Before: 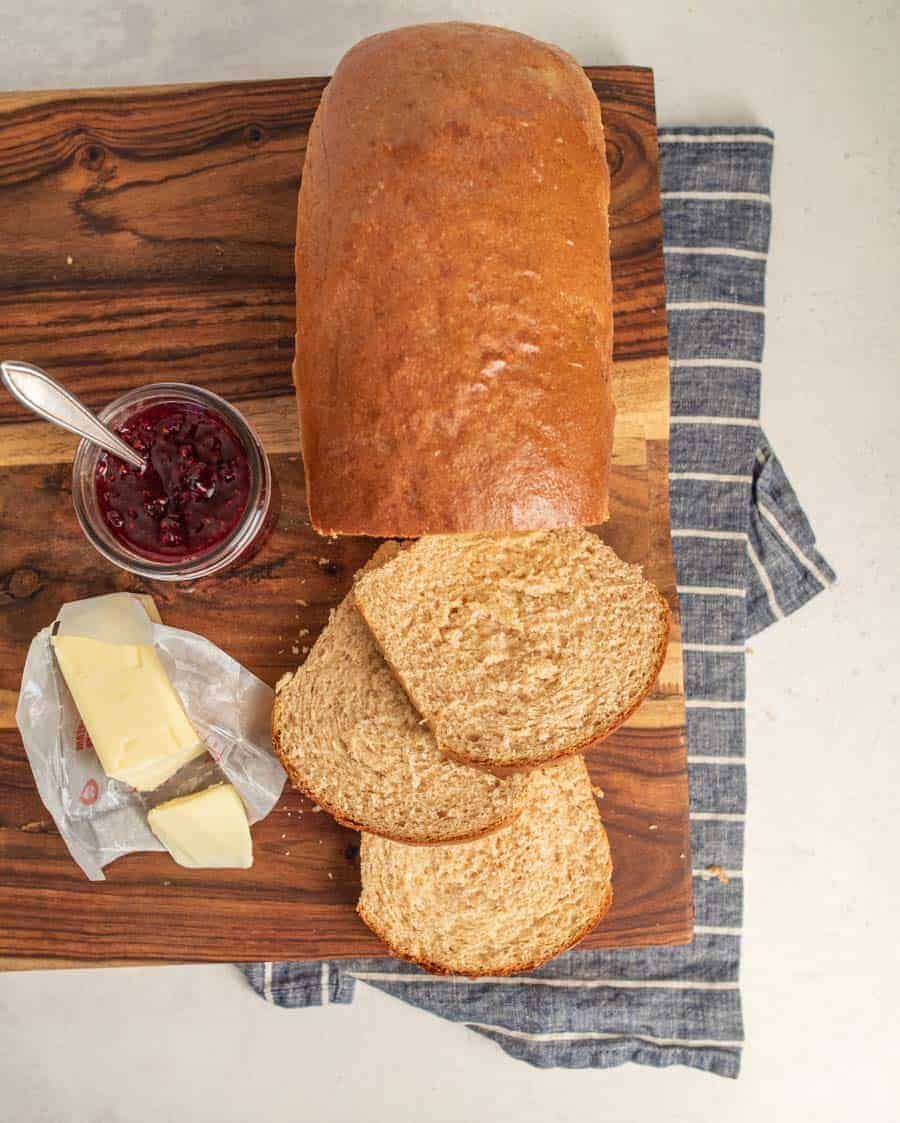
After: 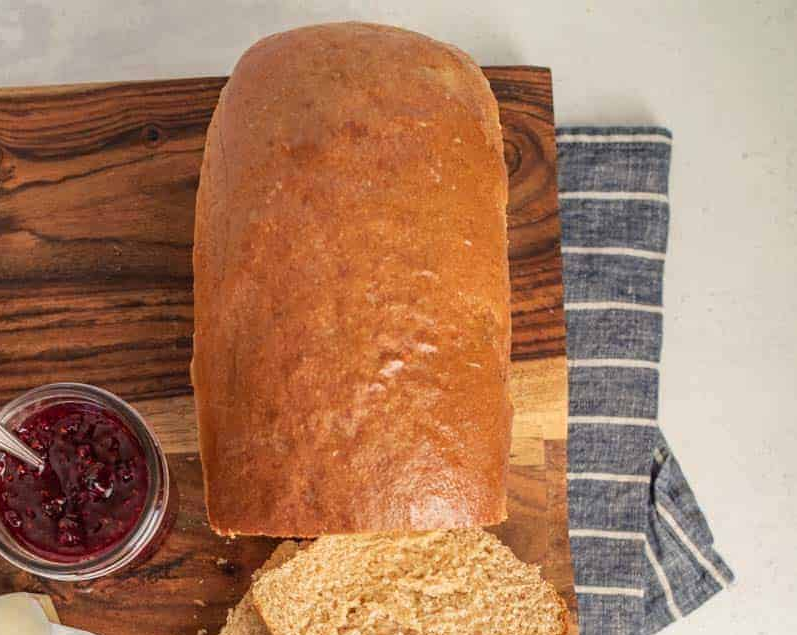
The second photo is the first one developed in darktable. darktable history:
crop and rotate: left 11.344%, bottom 43.411%
